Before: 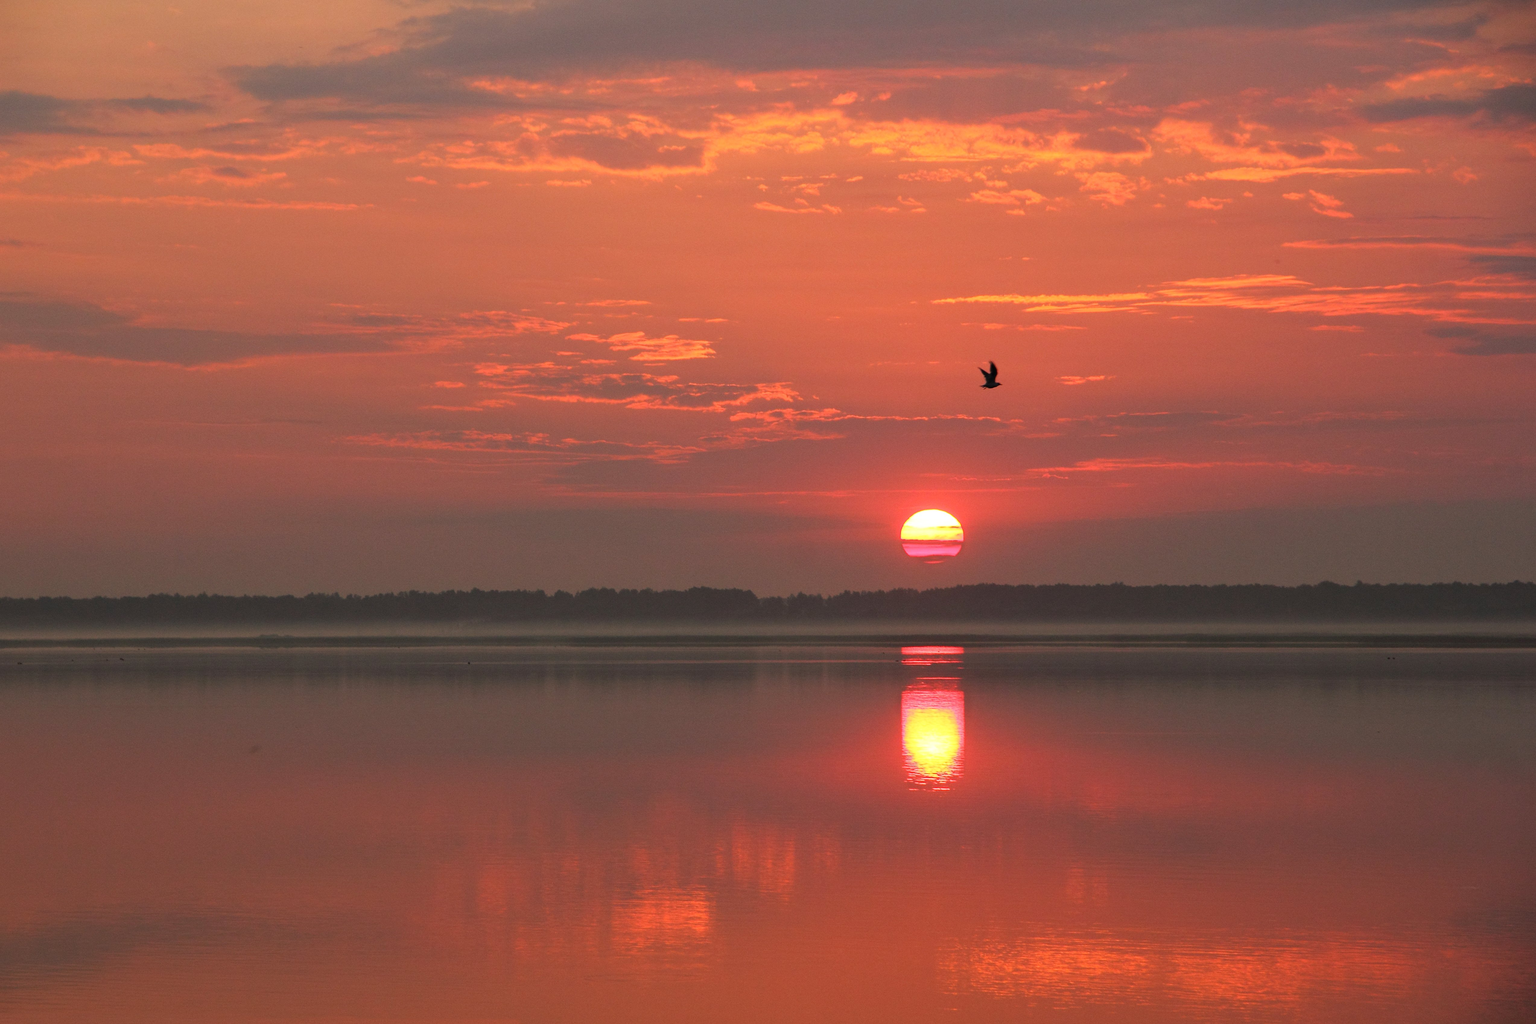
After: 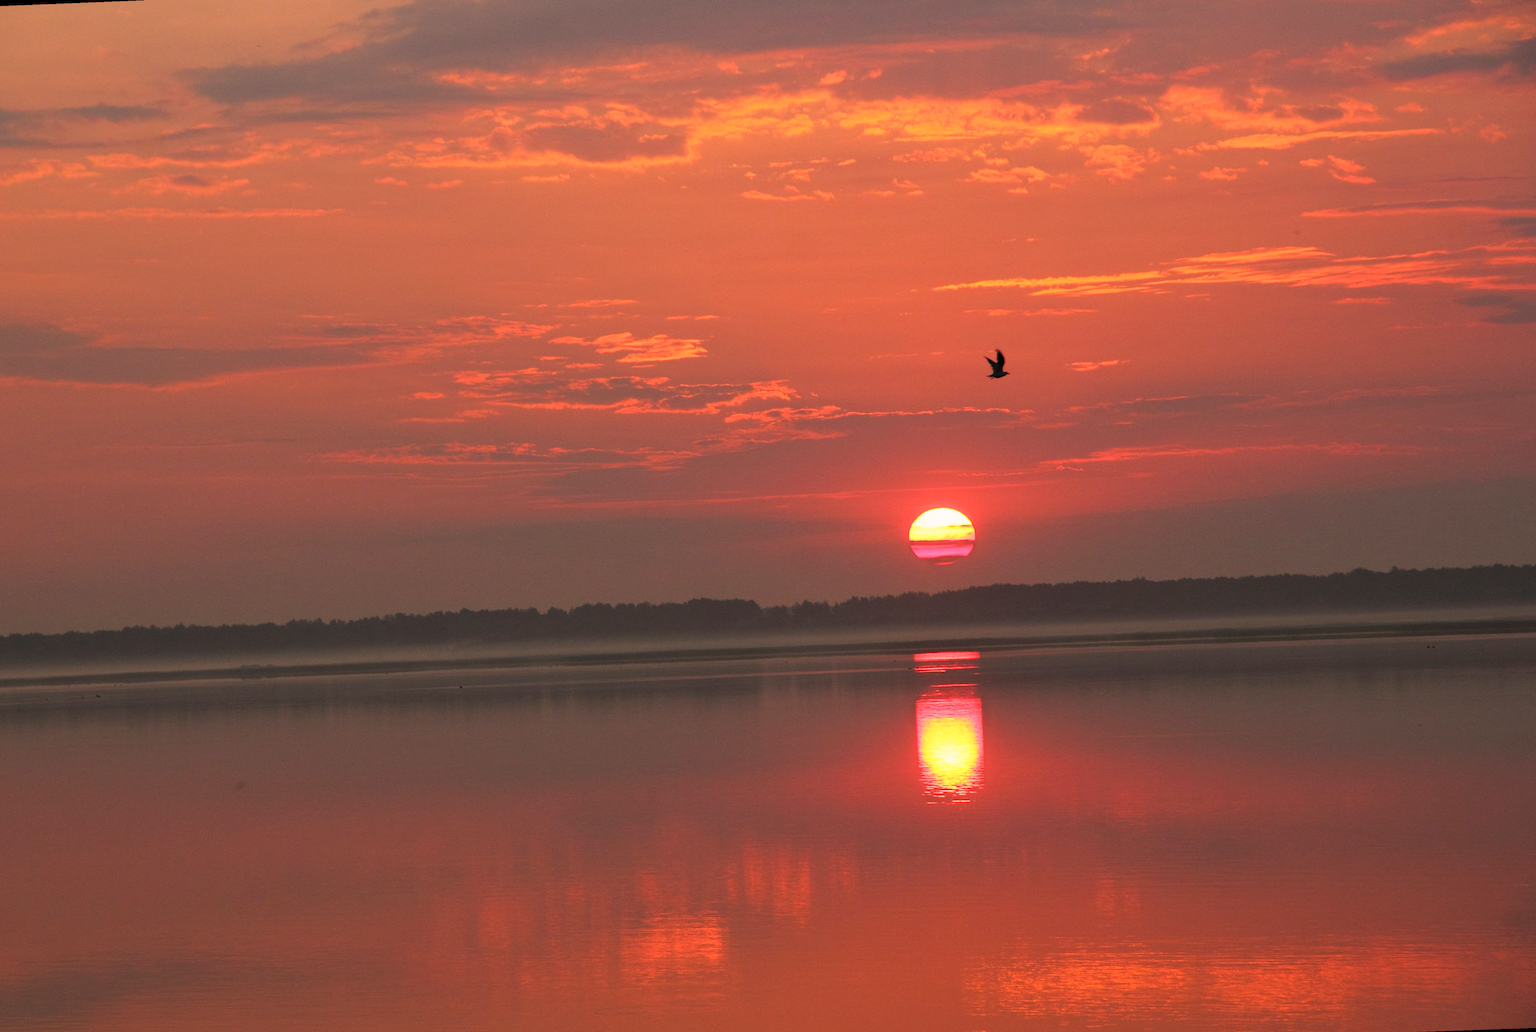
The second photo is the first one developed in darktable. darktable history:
color correction: highlights a* 5.81, highlights b* 4.84
rotate and perspective: rotation -2.12°, lens shift (vertical) 0.009, lens shift (horizontal) -0.008, automatic cropping original format, crop left 0.036, crop right 0.964, crop top 0.05, crop bottom 0.959
